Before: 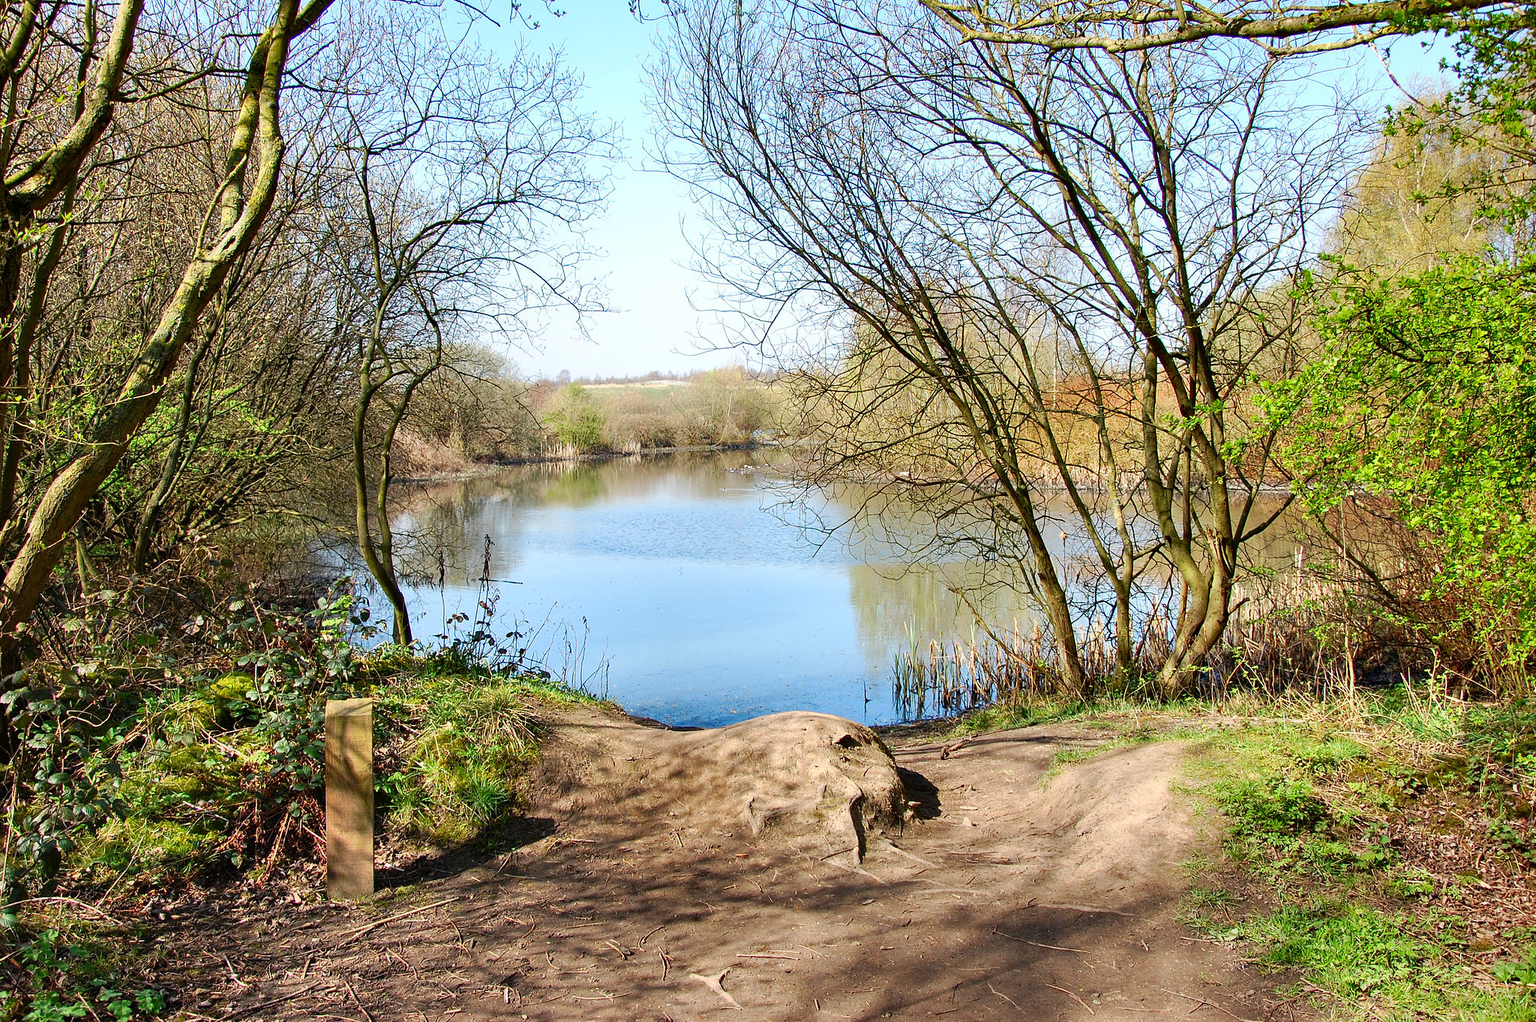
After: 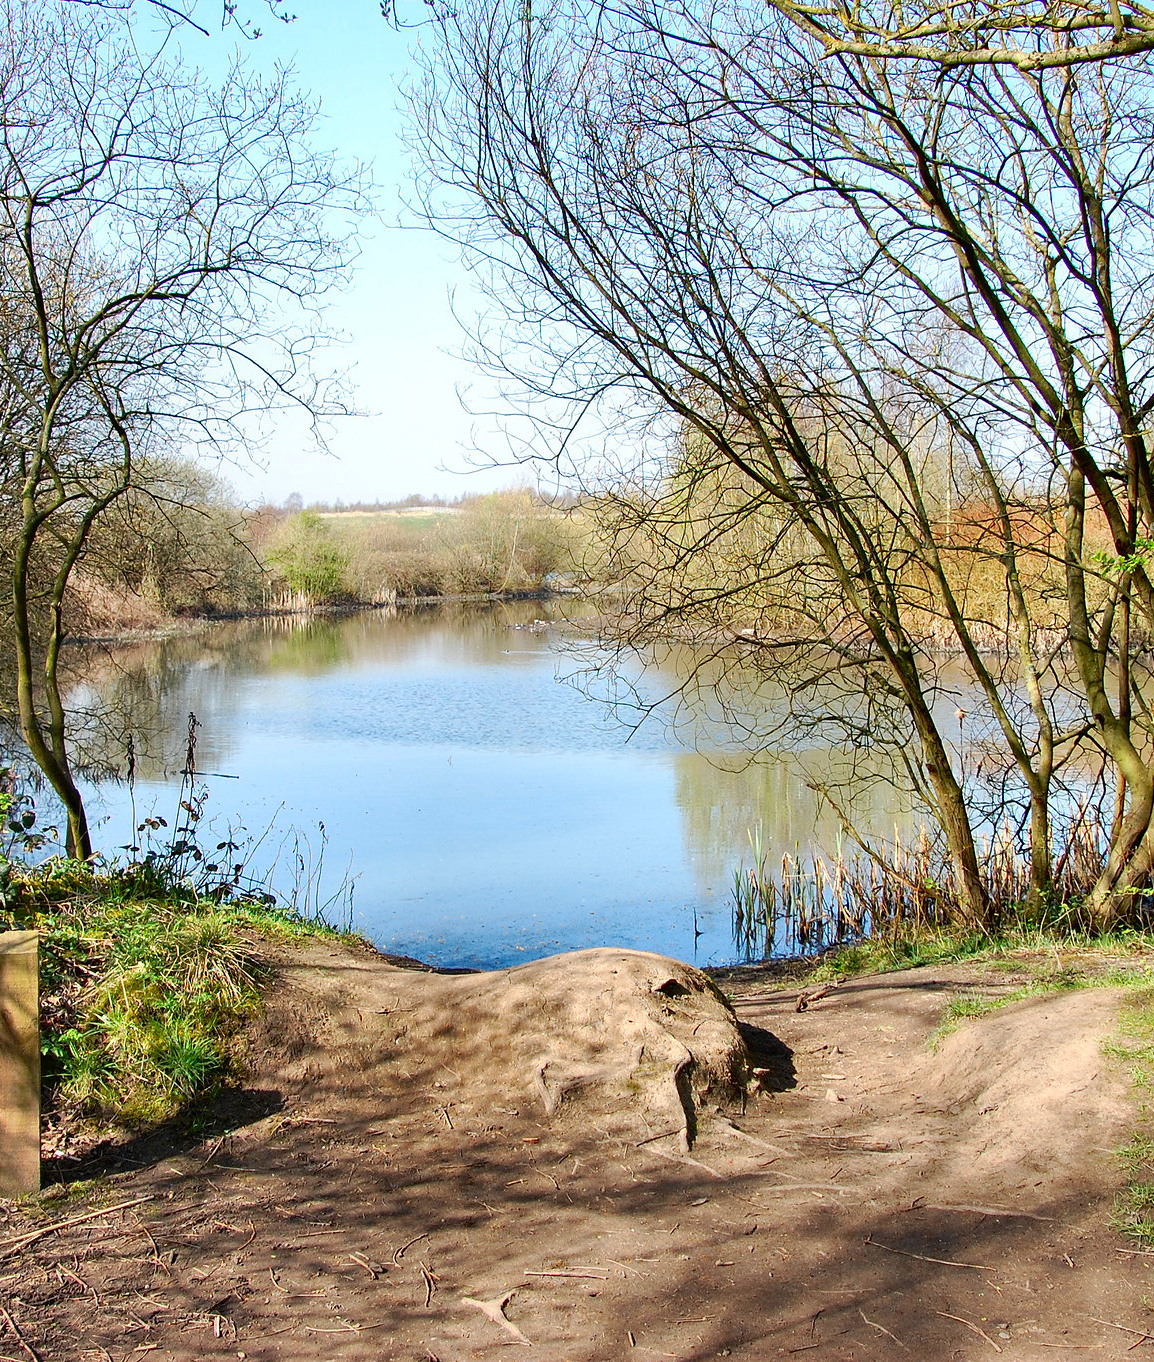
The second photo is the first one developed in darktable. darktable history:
crop and rotate: left 22.401%, right 21.227%
